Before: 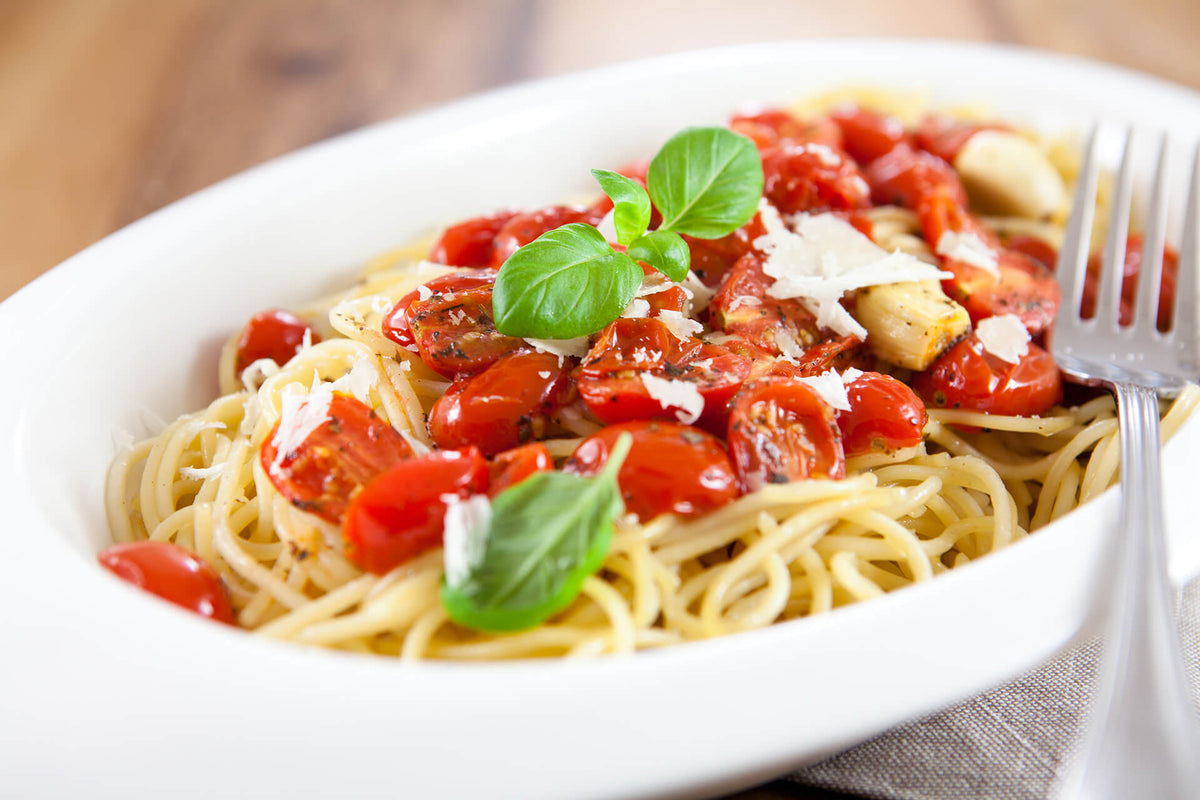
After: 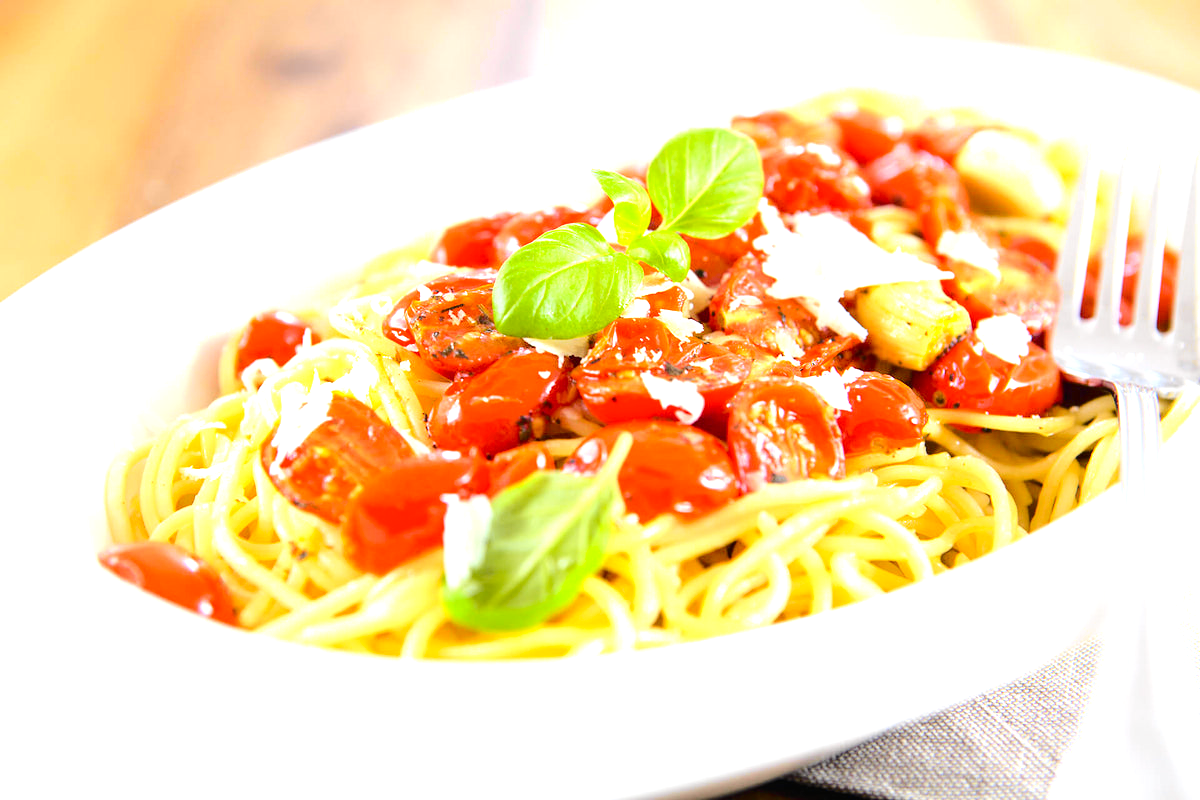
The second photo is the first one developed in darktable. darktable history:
tone curve: curves: ch0 [(0, 0.01) (0.097, 0.07) (0.204, 0.173) (0.447, 0.517) (0.539, 0.624) (0.733, 0.791) (0.879, 0.898) (1, 0.98)]; ch1 [(0, 0) (0.393, 0.415) (0.447, 0.448) (0.485, 0.494) (0.523, 0.509) (0.545, 0.541) (0.574, 0.561) (0.648, 0.674) (1, 1)]; ch2 [(0, 0) (0.369, 0.388) (0.449, 0.431) (0.499, 0.5) (0.521, 0.51) (0.53, 0.54) (0.564, 0.569) (0.674, 0.735) (1, 1)], color space Lab, independent channels, preserve colors none
exposure: black level correction 0, exposure 1.1 EV, compensate highlight preservation false
